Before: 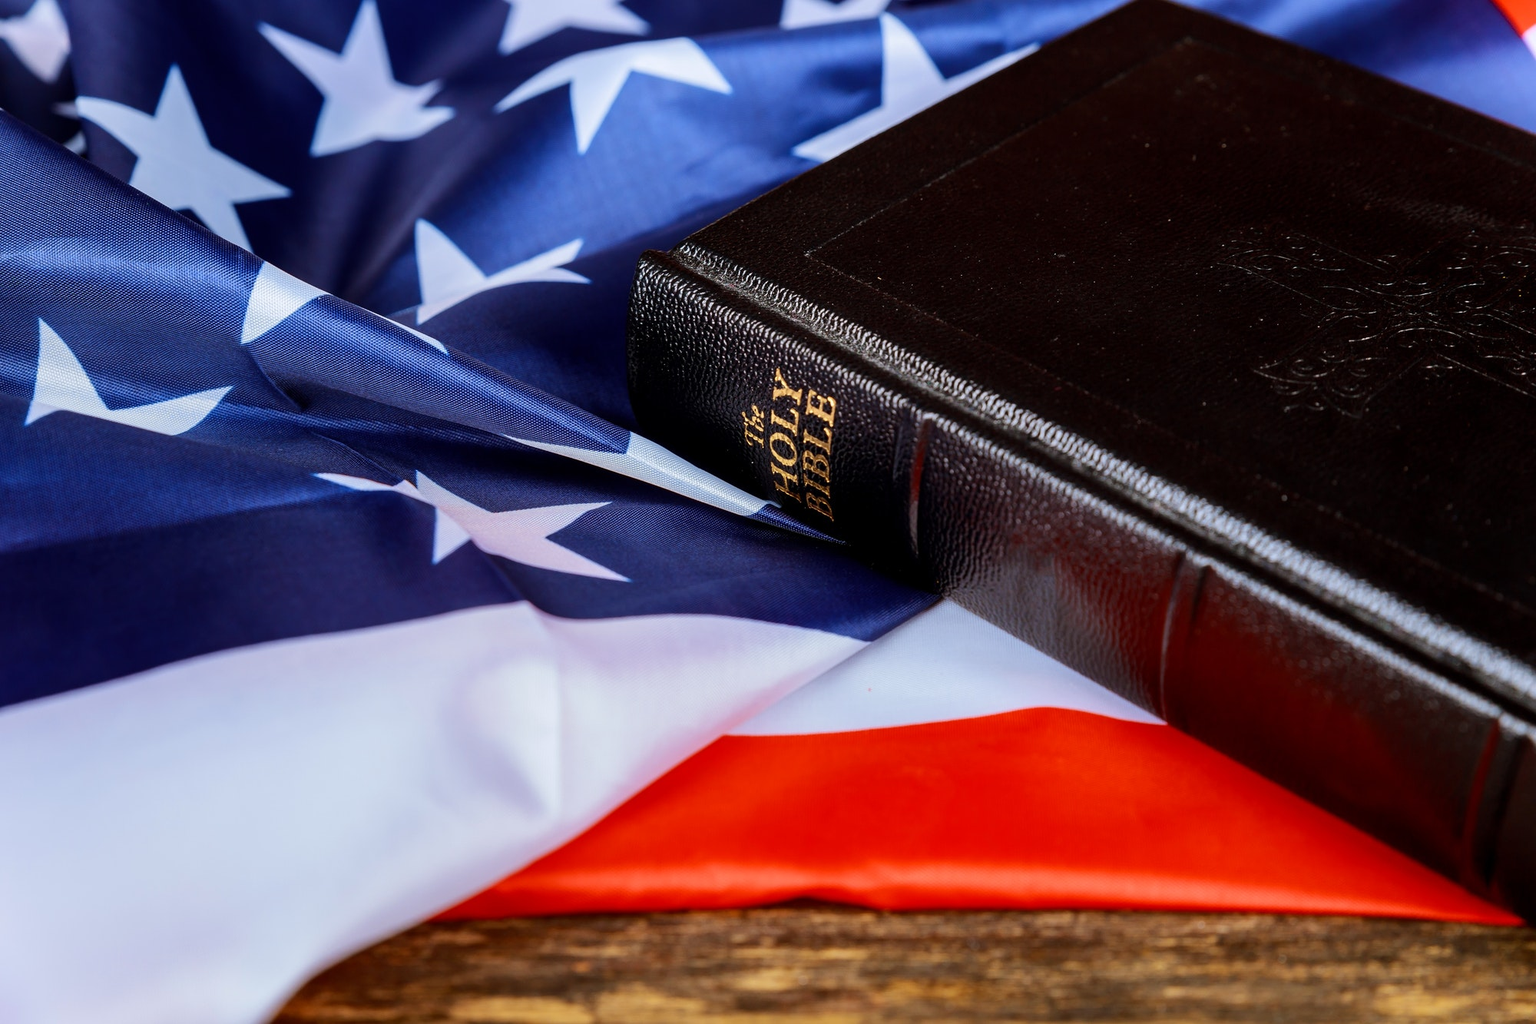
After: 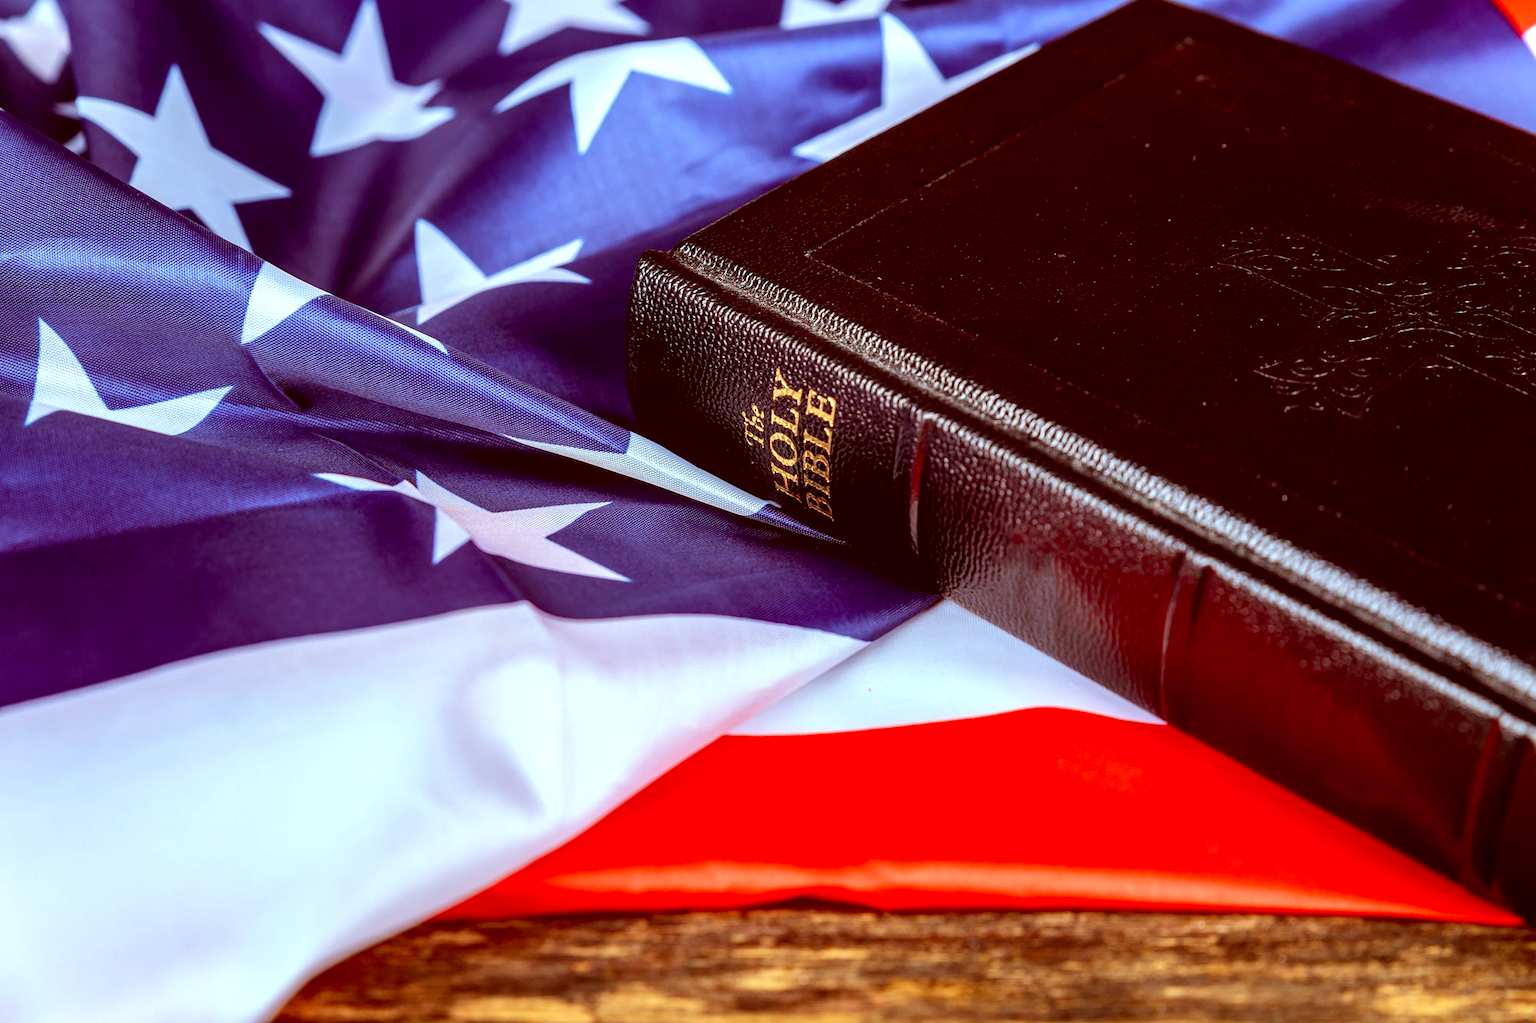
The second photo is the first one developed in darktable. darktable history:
color correction: highlights a* -6.99, highlights b* -0.211, shadows a* 20.38, shadows b* 12.22
local contrast: on, module defaults
shadows and highlights: shadows 24.75, white point adjustment -2.83, highlights -30.1
exposure: black level correction 0.001, exposure 0.674 EV, compensate highlight preservation false
